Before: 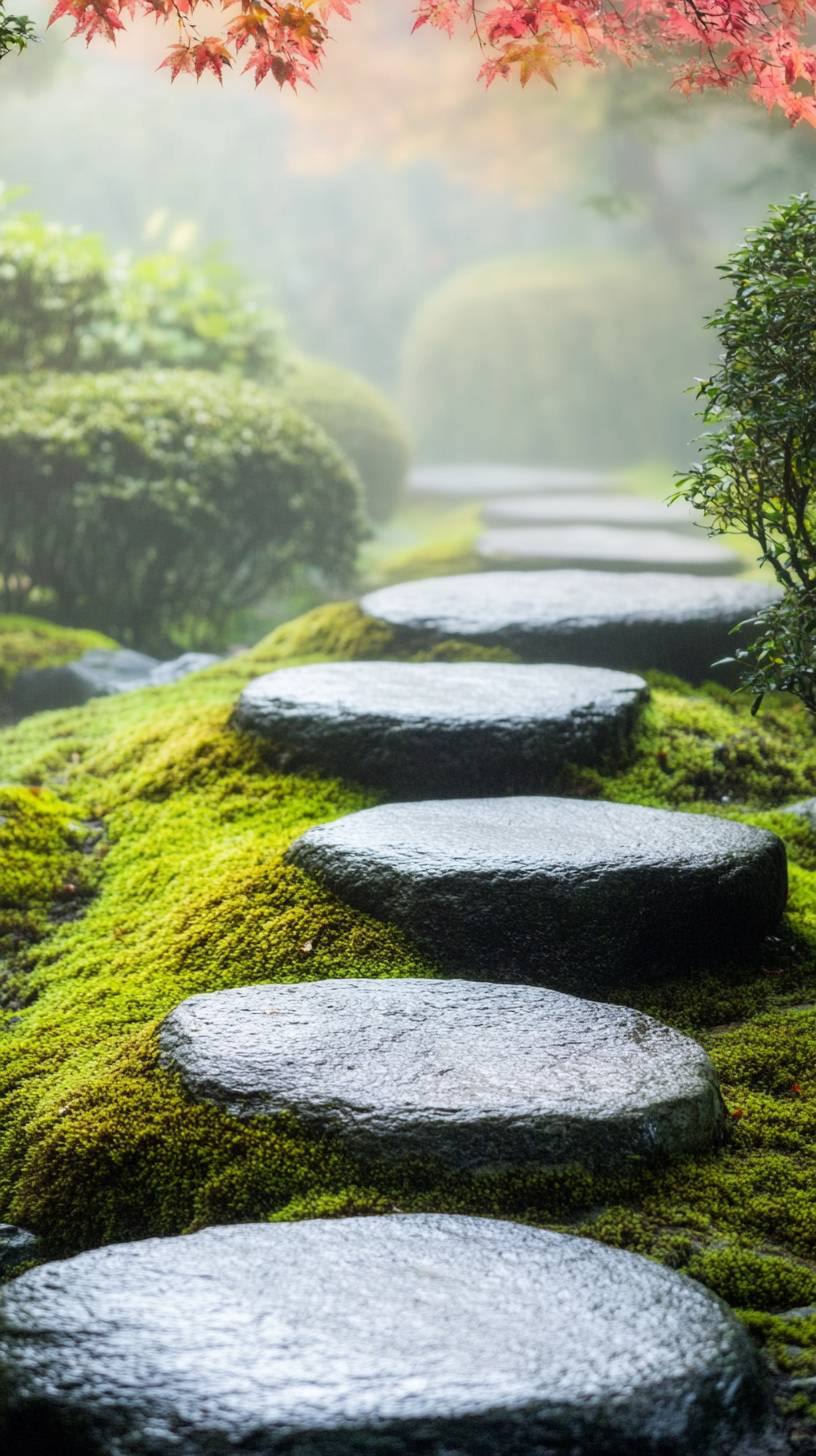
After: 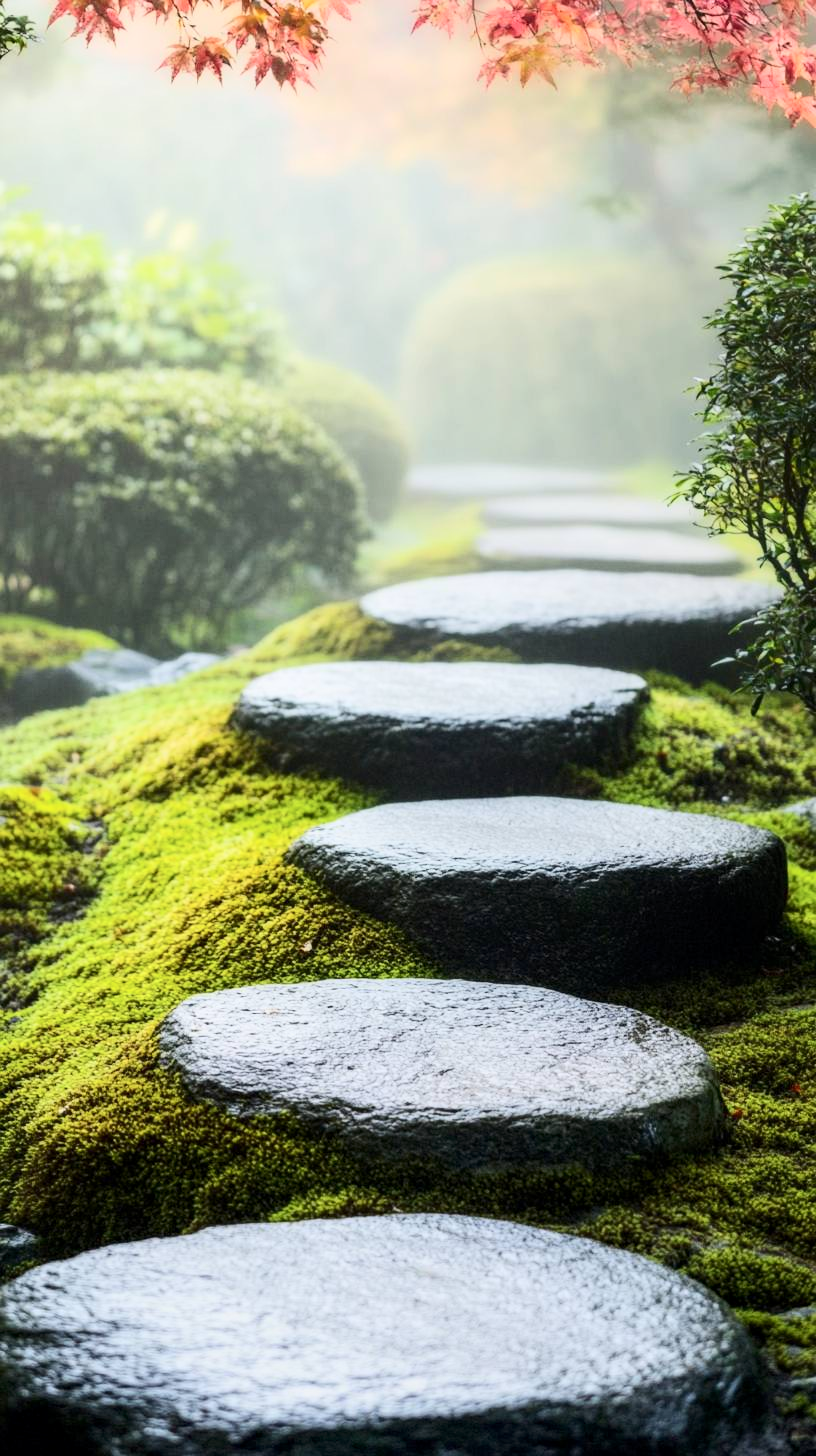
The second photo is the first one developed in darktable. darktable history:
local contrast: highlights 61%, shadows 105%, detail 107%, midtone range 0.528
contrast brightness saturation: contrast 0.244, brightness 0.086
